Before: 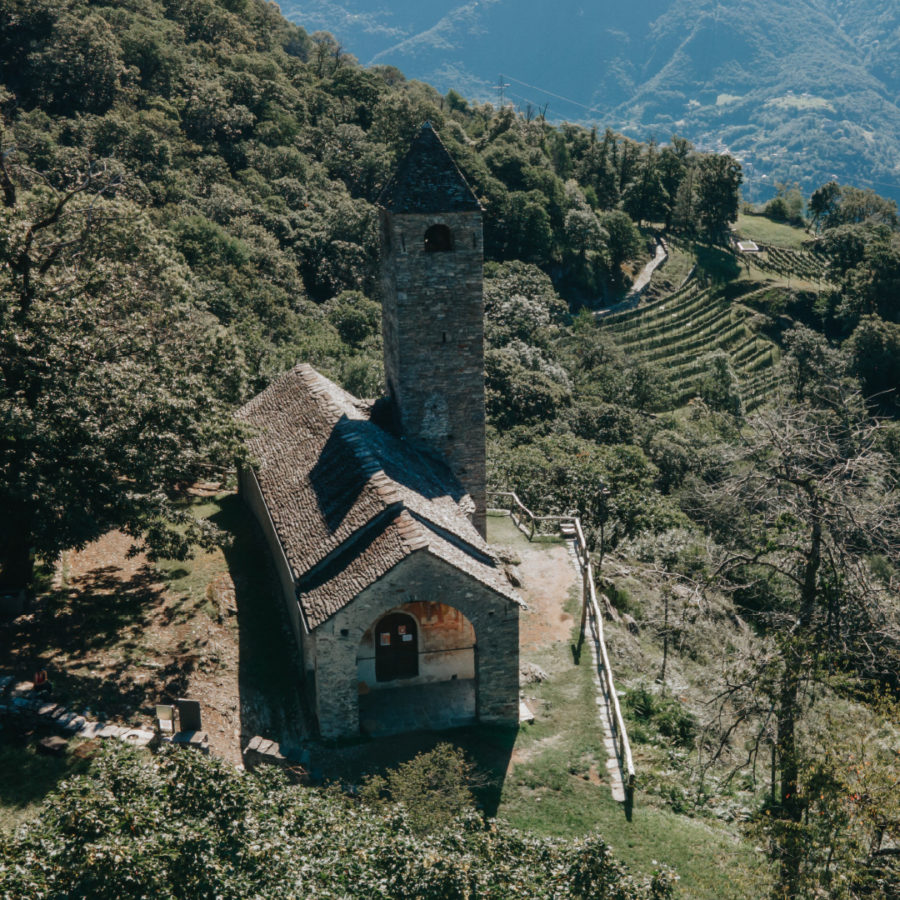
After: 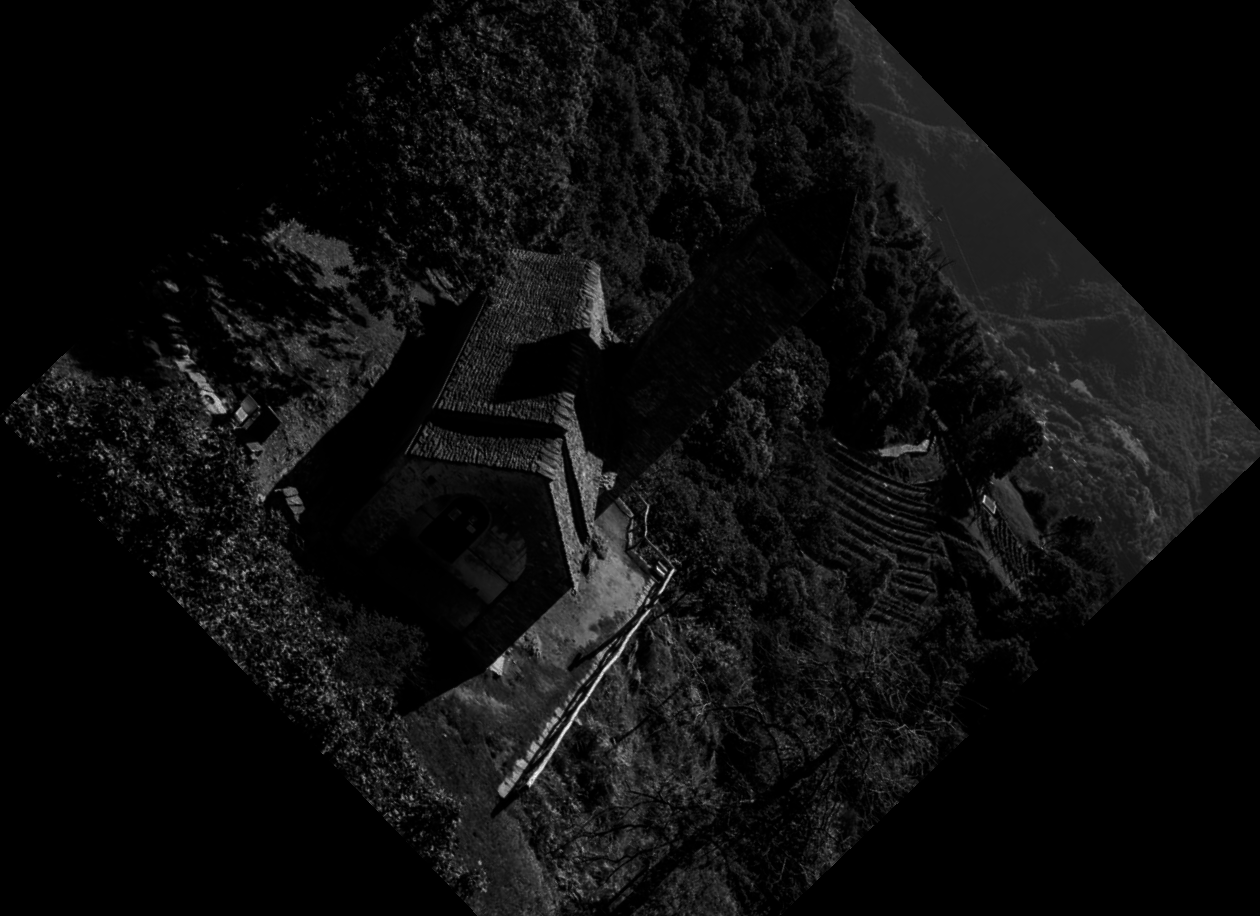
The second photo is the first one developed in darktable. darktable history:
contrast brightness saturation: contrast 0.02, brightness -1, saturation -1
white balance: red 1.004, blue 1.024
crop and rotate: angle -46.26°, top 16.234%, right 0.912%, bottom 11.704%
